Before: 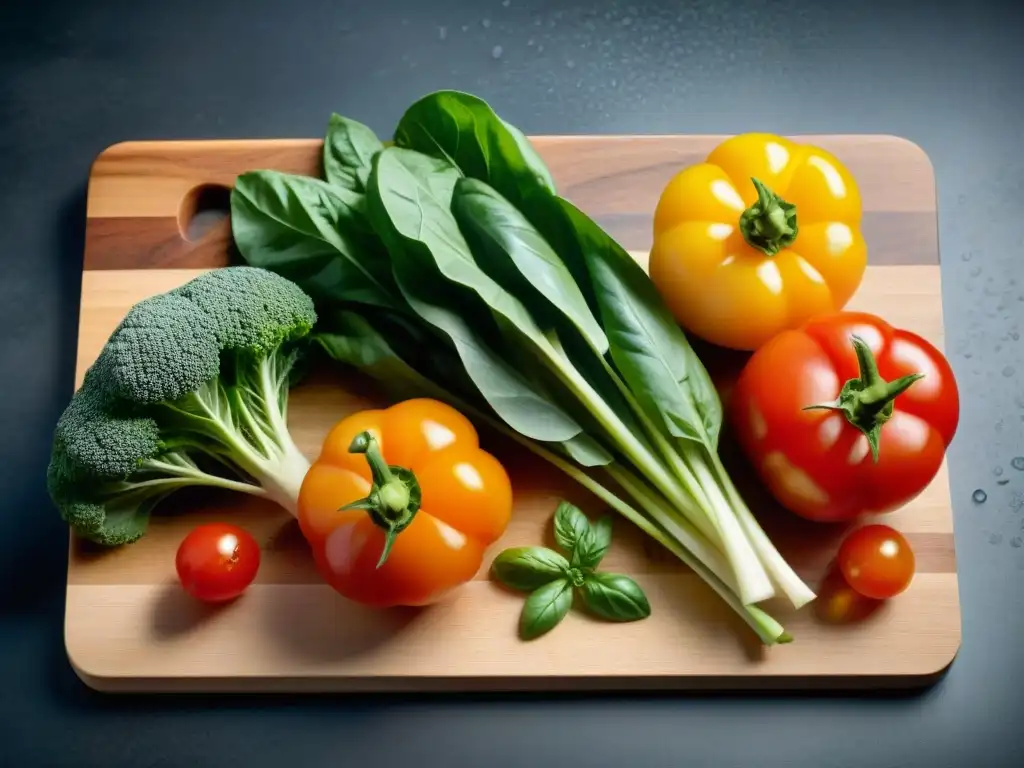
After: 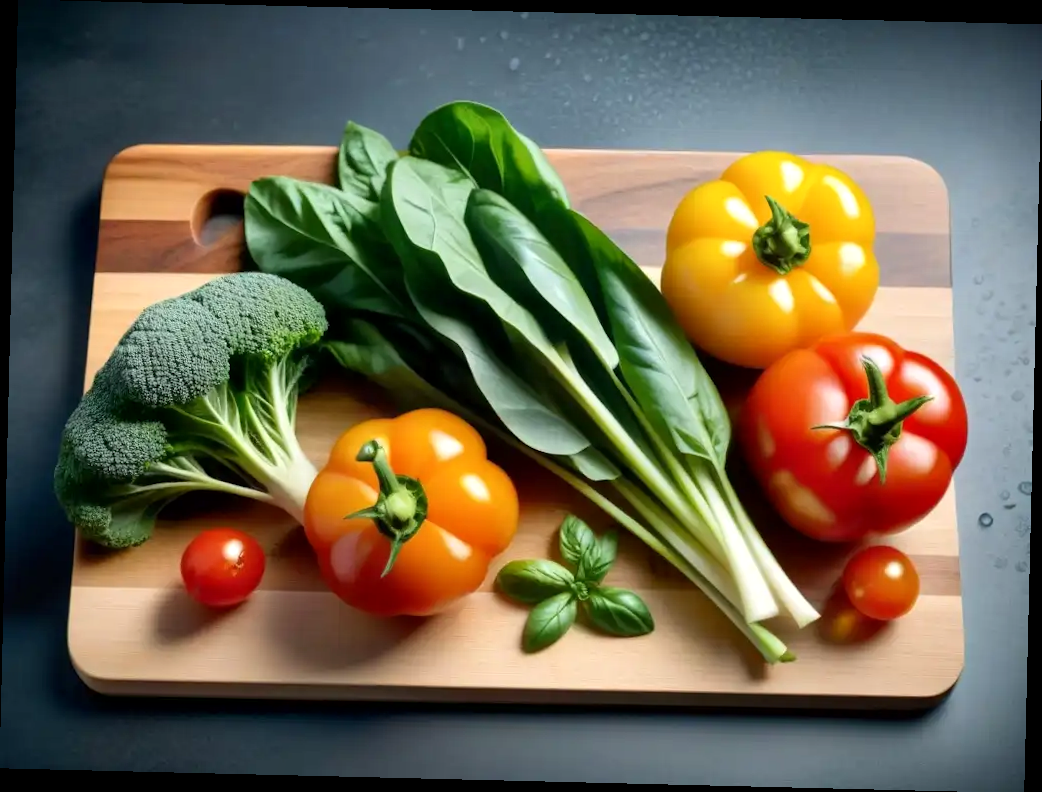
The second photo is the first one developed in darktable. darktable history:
crop and rotate: angle -1.39°
exposure: exposure 0.127 EV, compensate highlight preservation false
local contrast: mode bilateral grid, contrast 20, coarseness 50, detail 120%, midtone range 0.2
